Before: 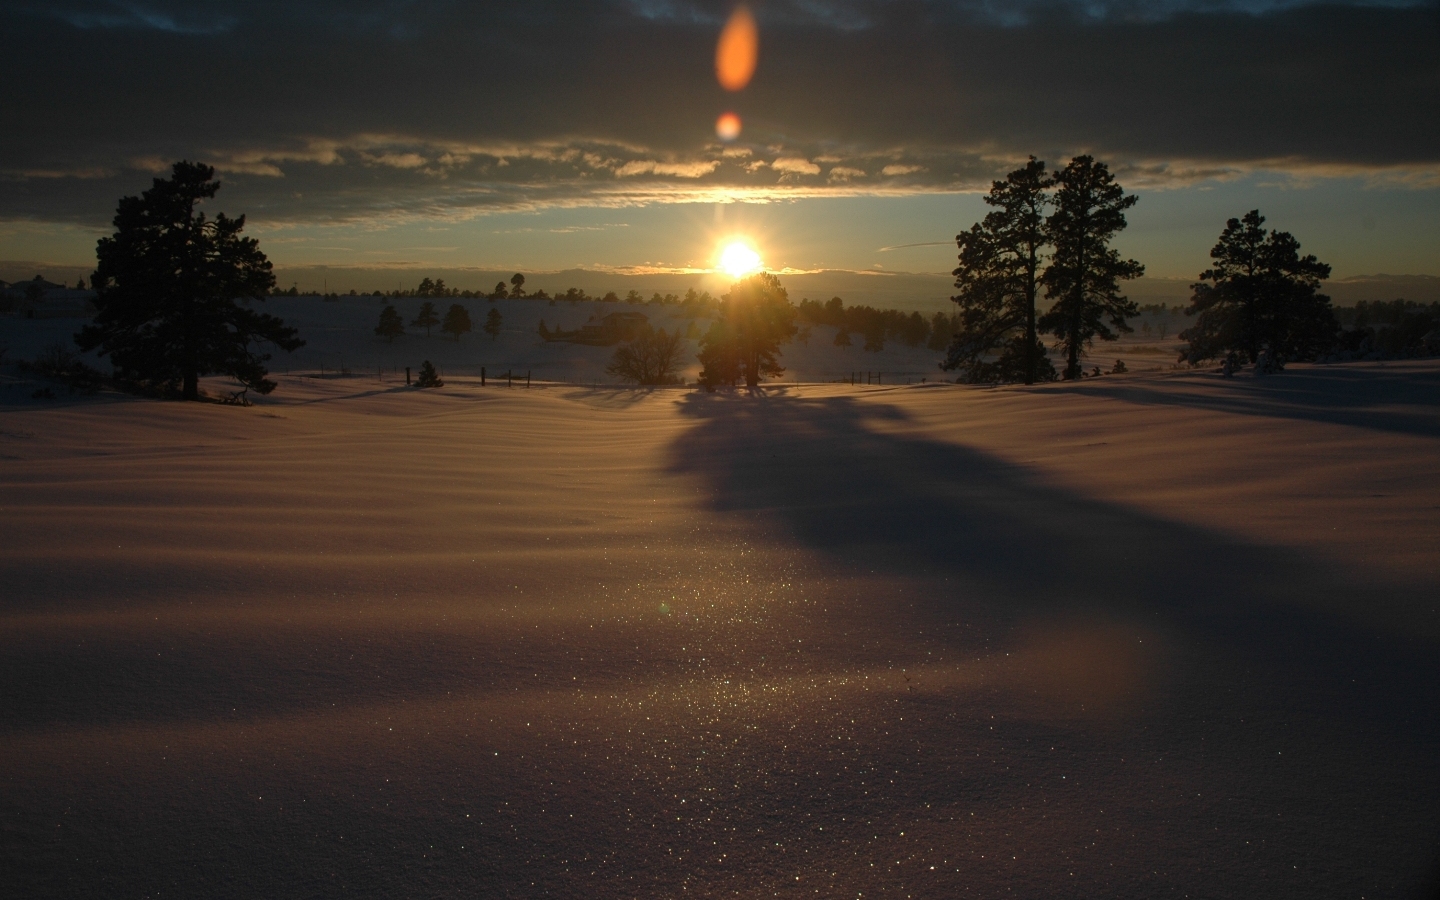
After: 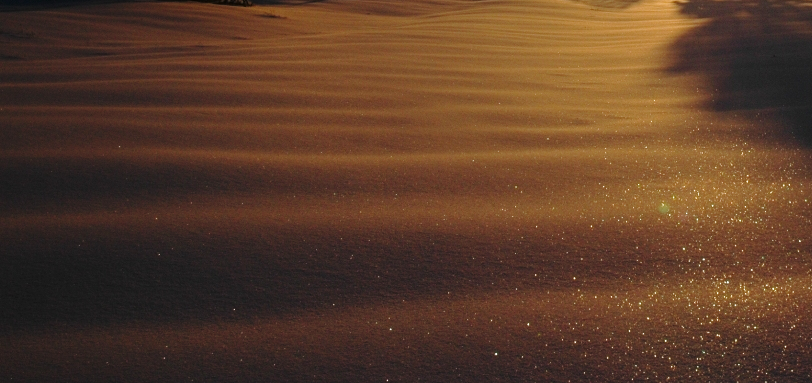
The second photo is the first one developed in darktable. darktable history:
crop: top 44.483%, right 43.593%, bottom 12.892%
base curve: curves: ch0 [(0, 0) (0.028, 0.03) (0.121, 0.232) (0.46, 0.748) (0.859, 0.968) (1, 1)], preserve colors none
